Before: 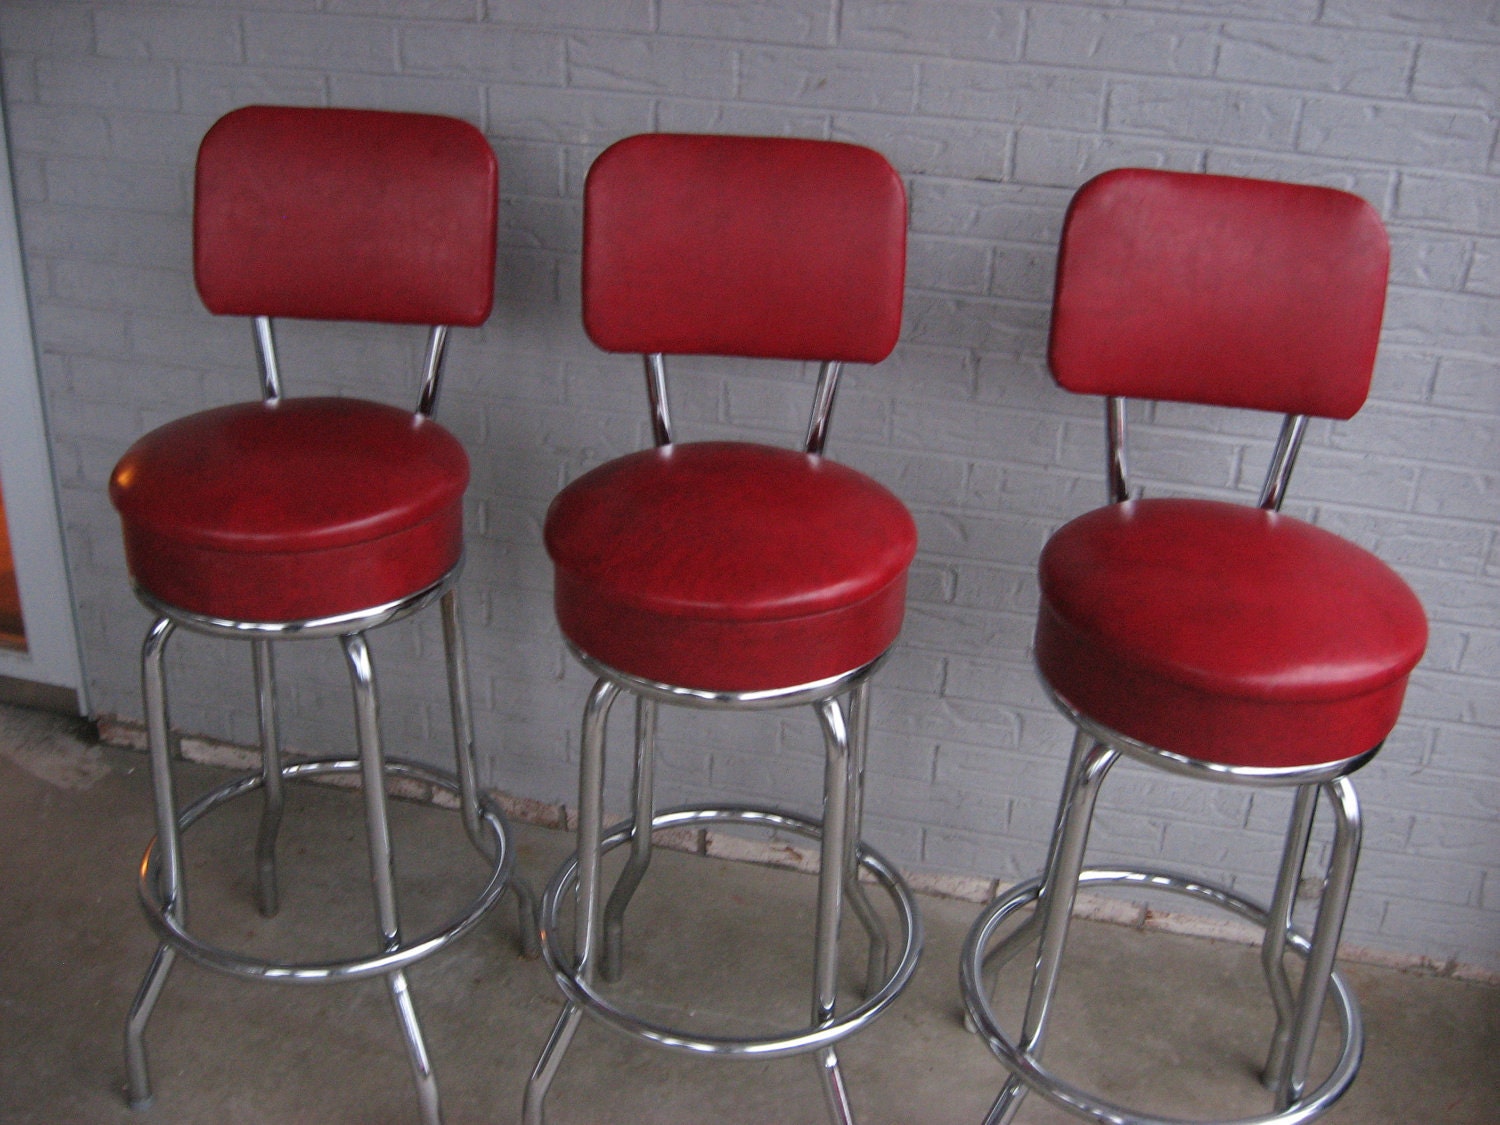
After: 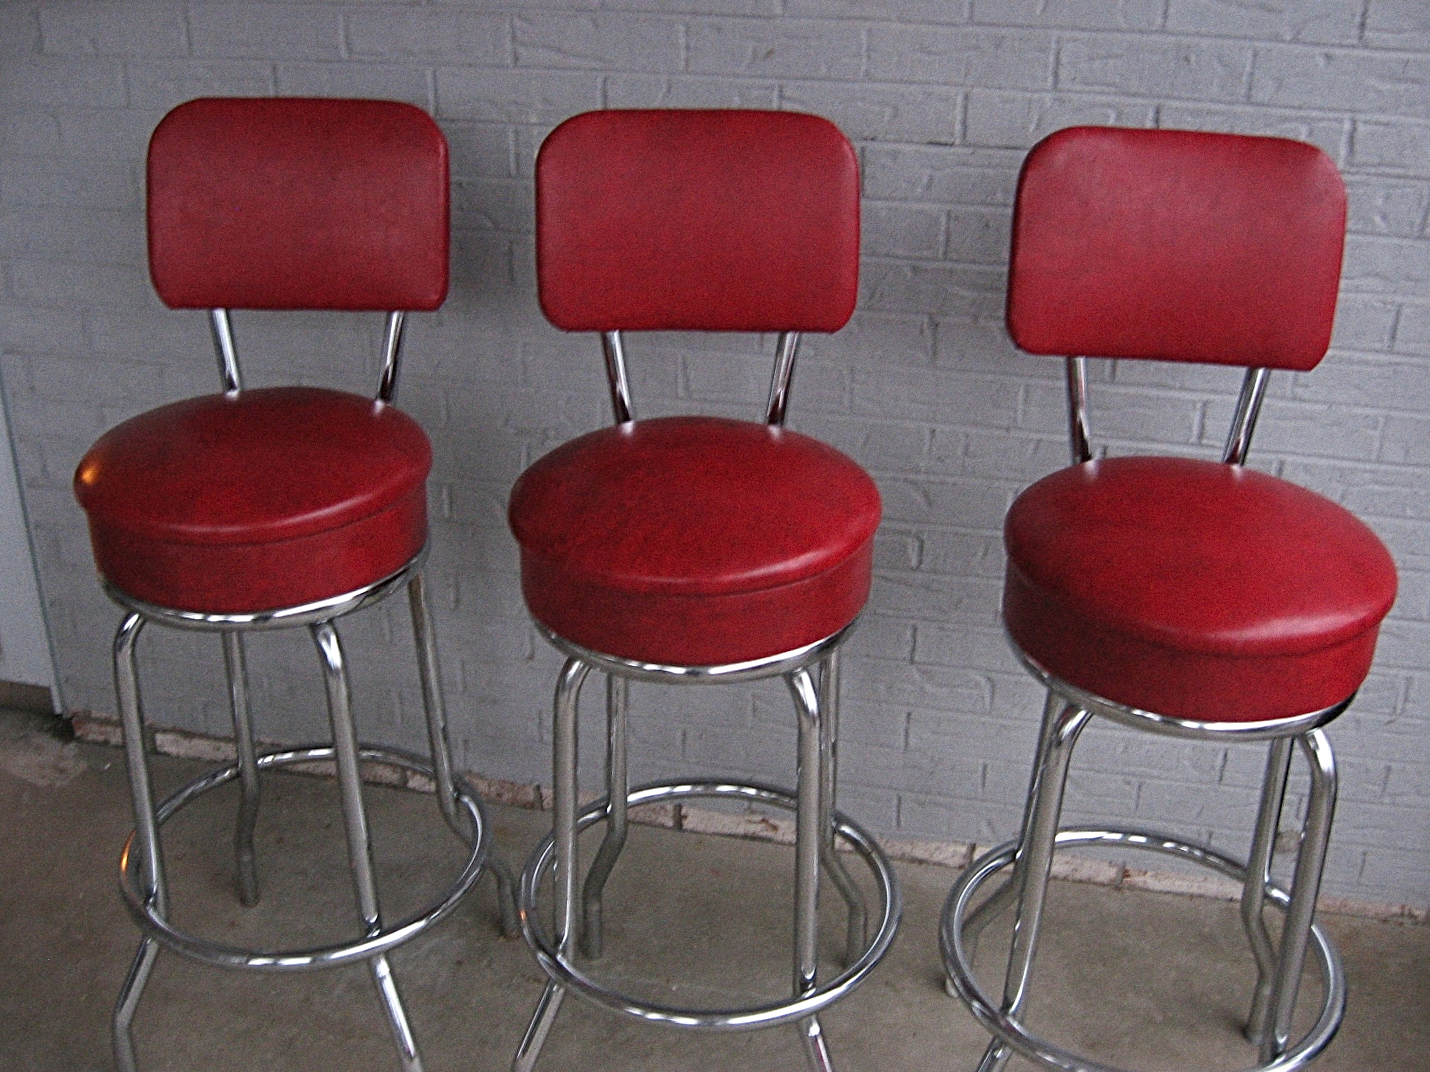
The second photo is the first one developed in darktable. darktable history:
sharpen: radius 4
grain: coarseness 0.09 ISO
rotate and perspective: rotation -2.12°, lens shift (vertical) 0.009, lens shift (horizontal) -0.008, automatic cropping original format, crop left 0.036, crop right 0.964, crop top 0.05, crop bottom 0.959
